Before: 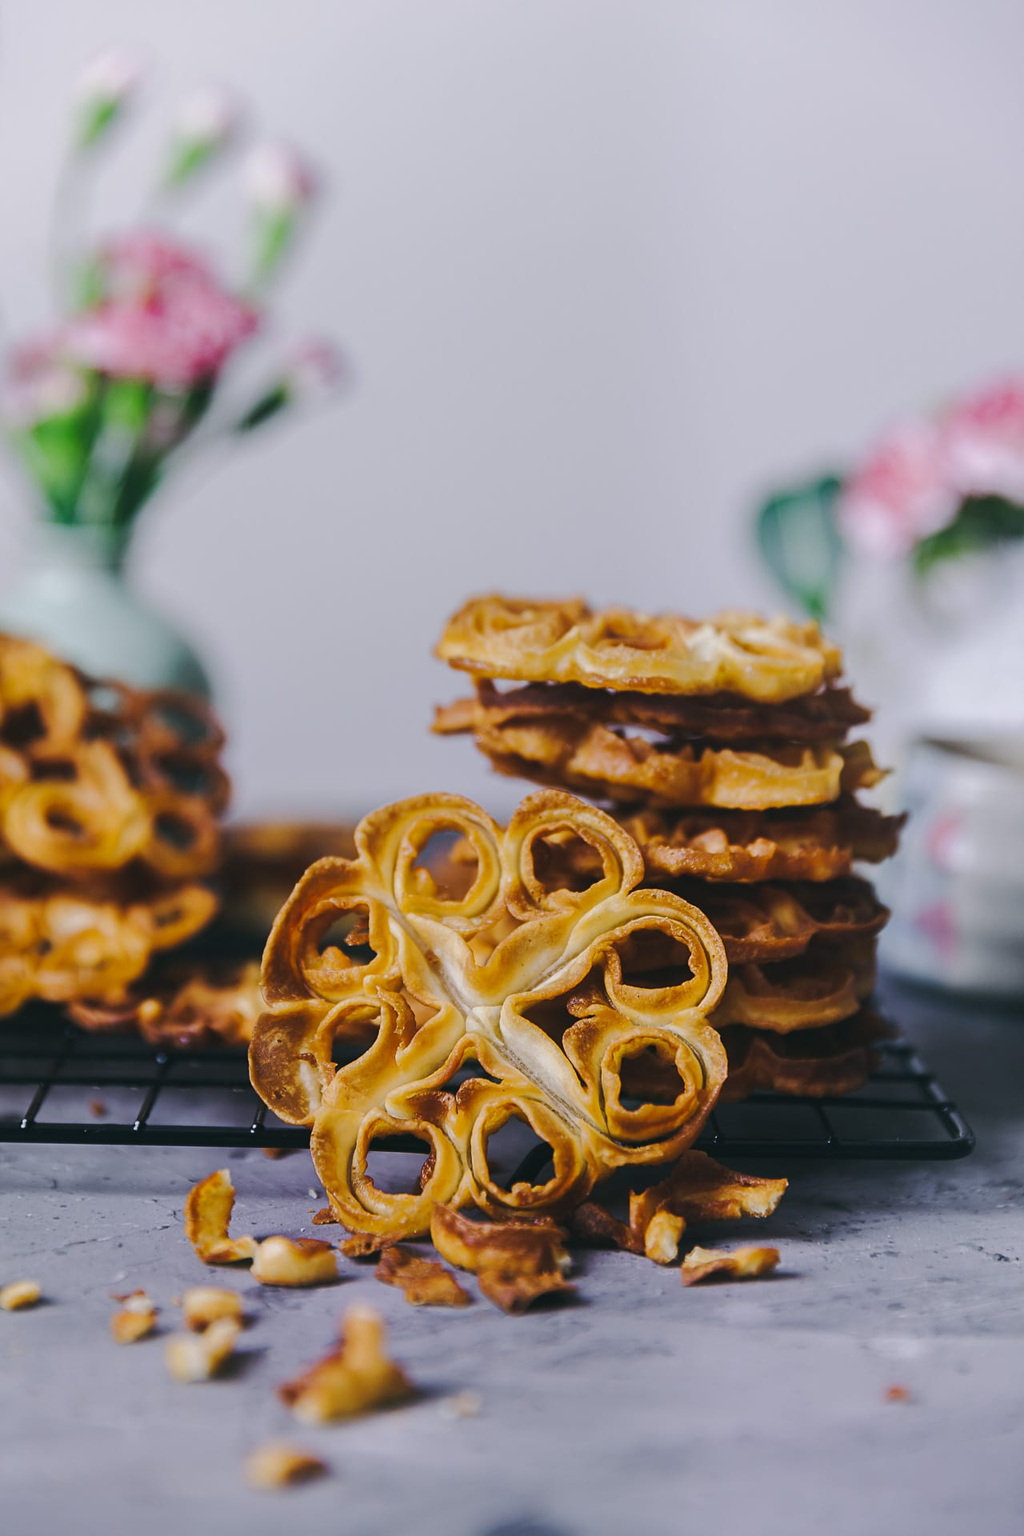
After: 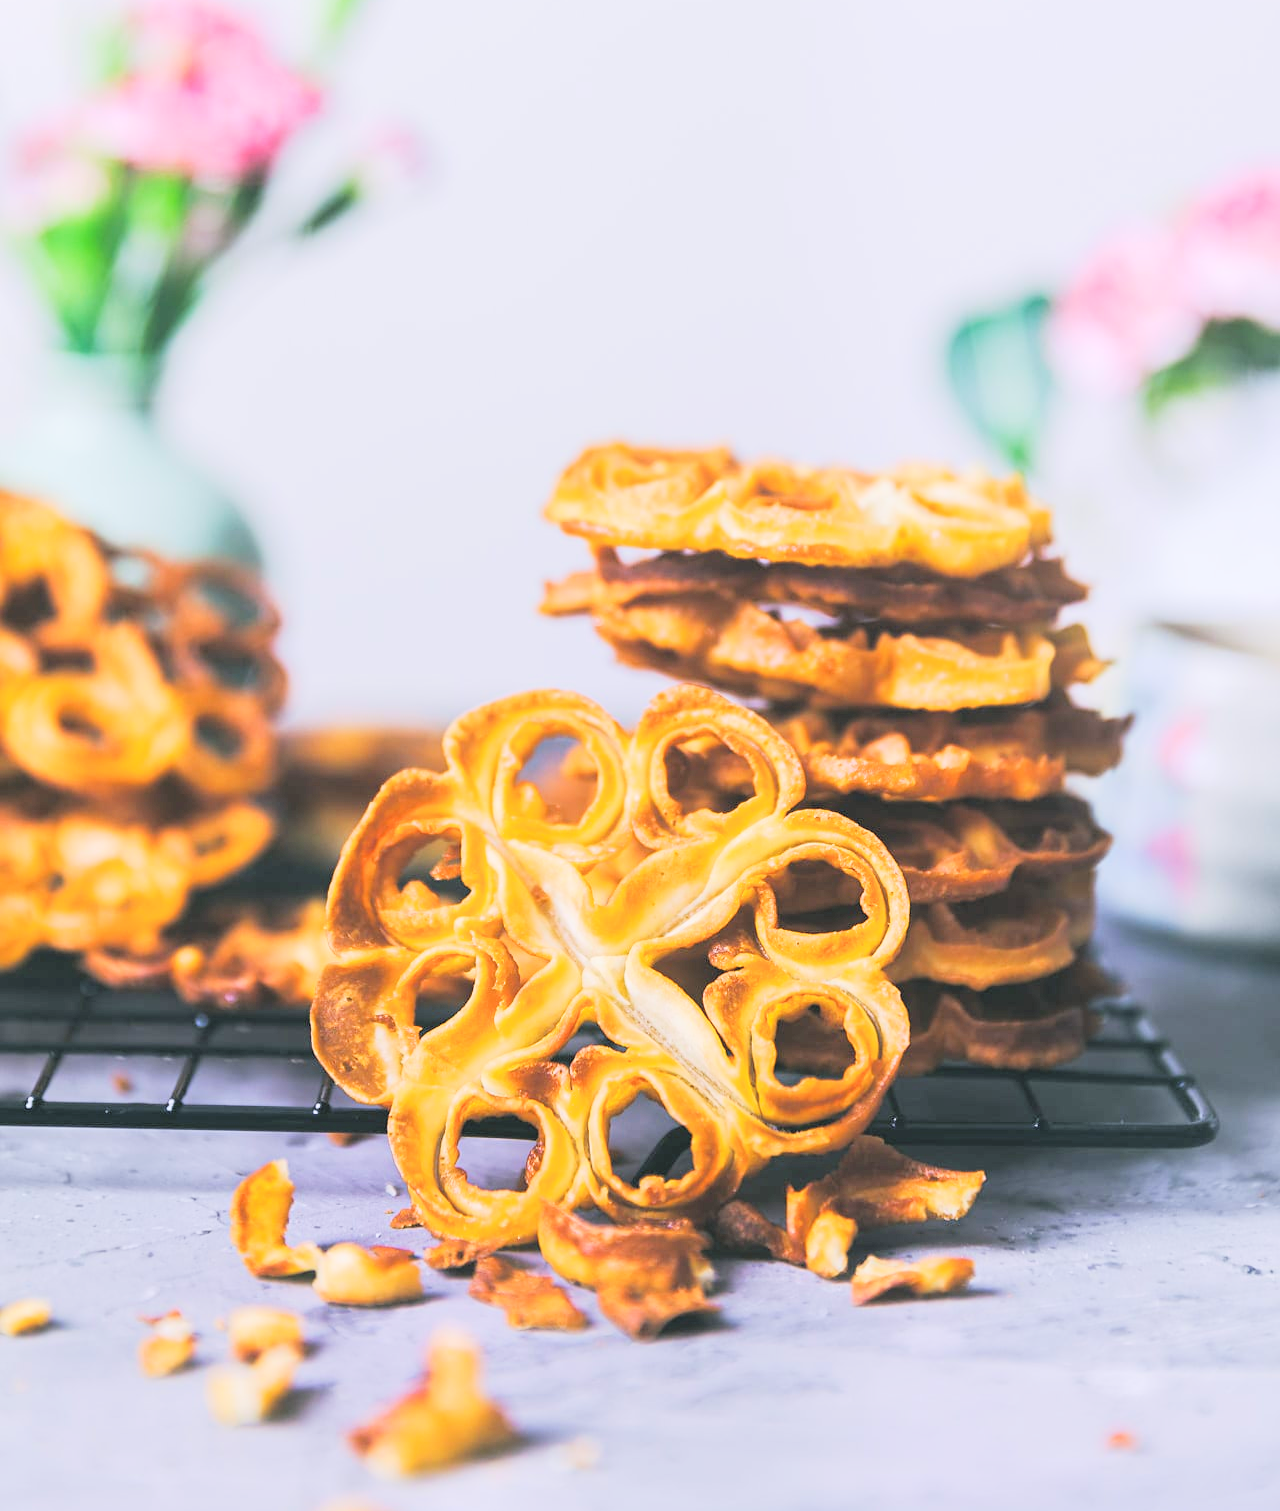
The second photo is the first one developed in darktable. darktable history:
contrast brightness saturation: contrast 0.1, brightness 0.3, saturation 0.14
filmic rgb: hardness 4.17
exposure: black level correction 0, exposure 1.1 EV, compensate exposure bias true, compensate highlight preservation false
crop and rotate: top 15.774%, bottom 5.506%
